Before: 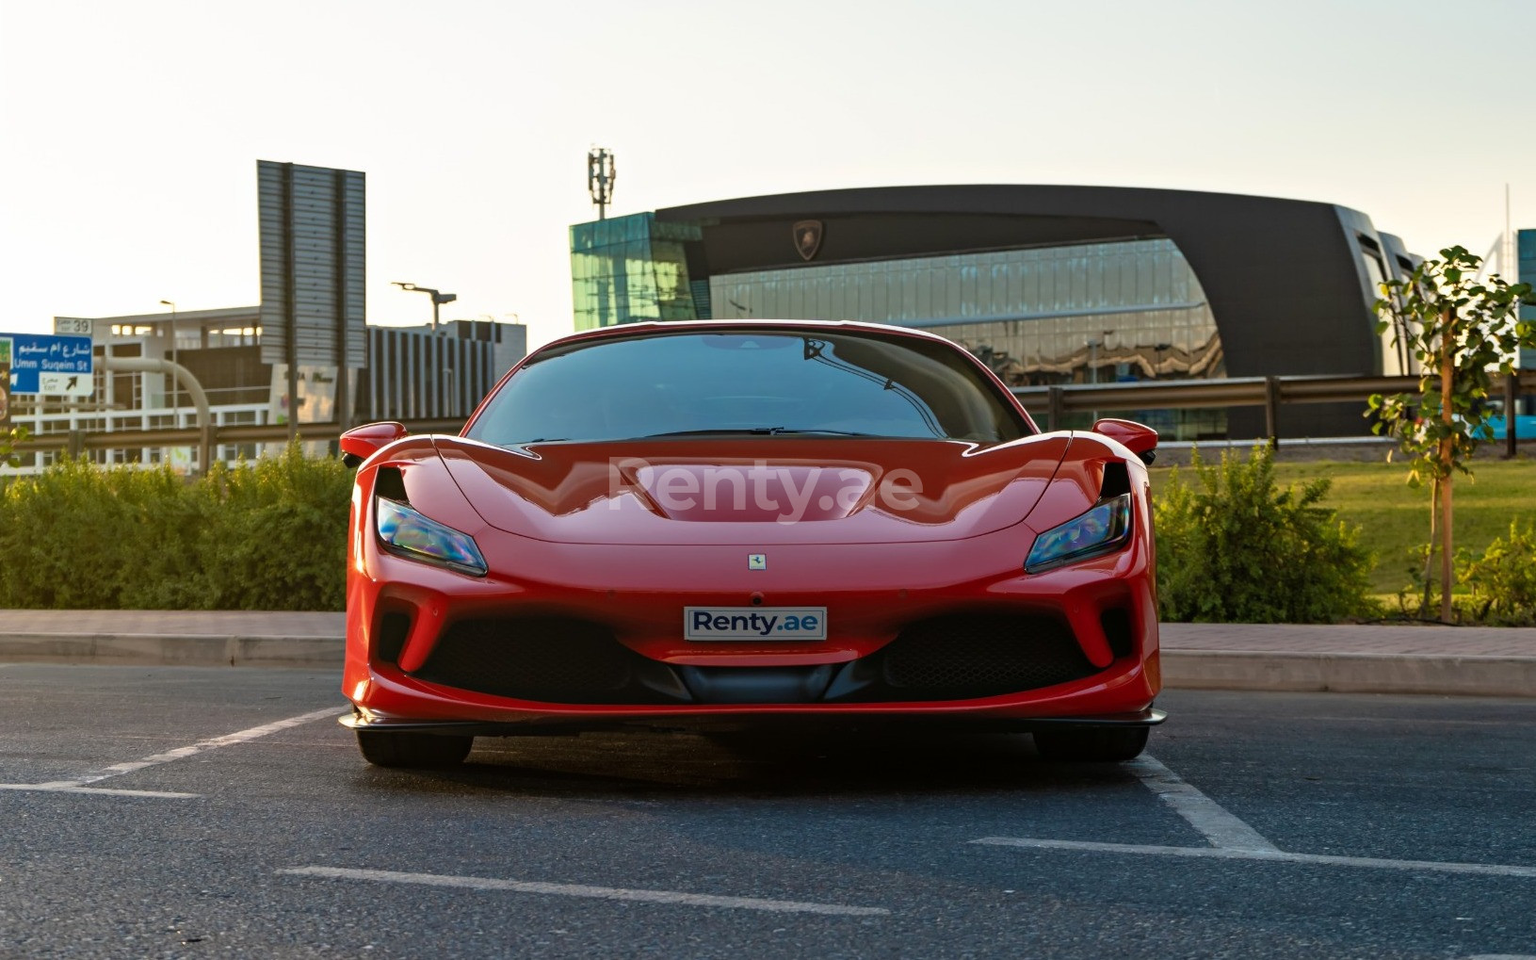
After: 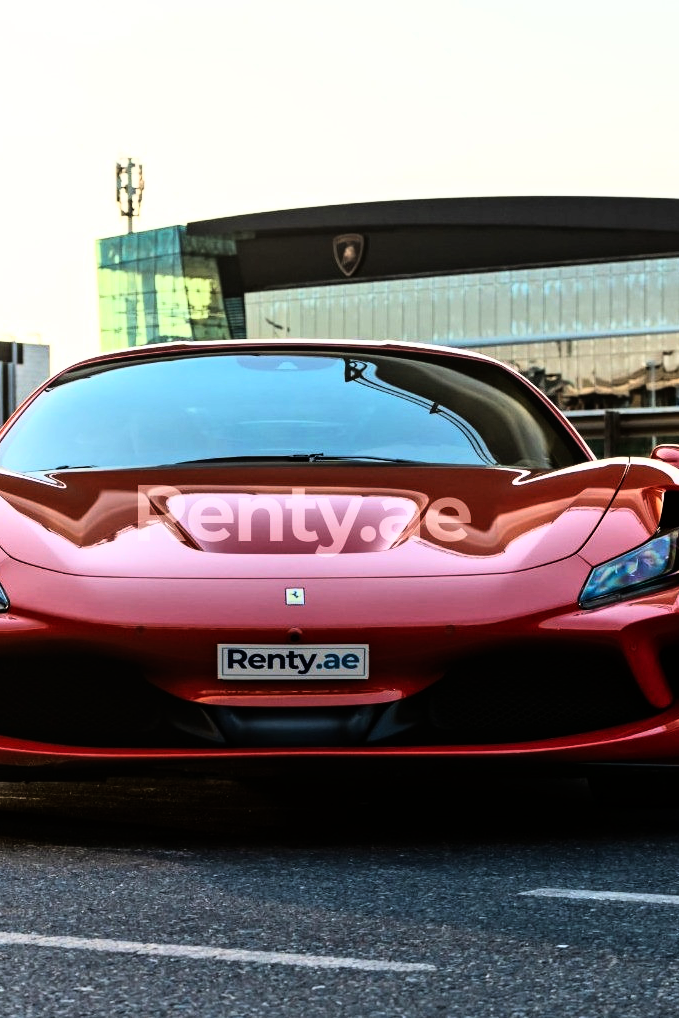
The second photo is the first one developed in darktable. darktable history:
rgb curve: curves: ch0 [(0, 0) (0.21, 0.15) (0.24, 0.21) (0.5, 0.75) (0.75, 0.96) (0.89, 0.99) (1, 1)]; ch1 [(0, 0.02) (0.21, 0.13) (0.25, 0.2) (0.5, 0.67) (0.75, 0.9) (0.89, 0.97) (1, 1)]; ch2 [(0, 0.02) (0.21, 0.13) (0.25, 0.2) (0.5, 0.67) (0.75, 0.9) (0.89, 0.97) (1, 1)], compensate middle gray true
crop: left 31.229%, right 27.105%
